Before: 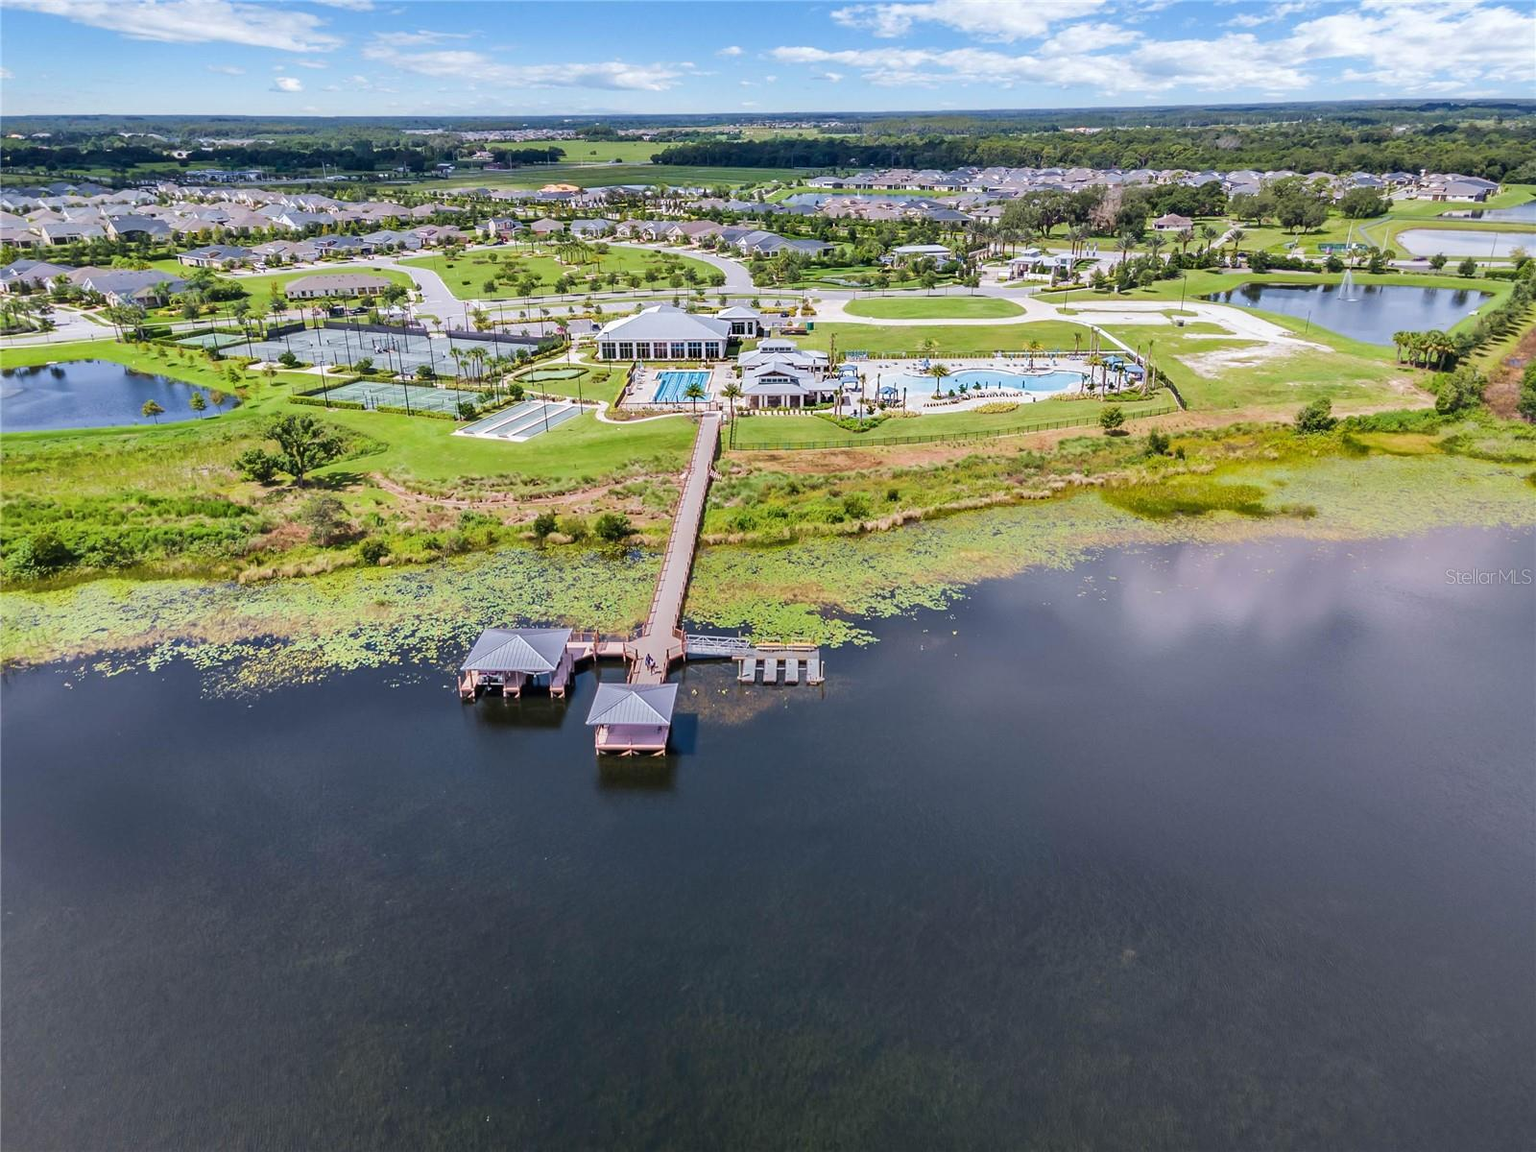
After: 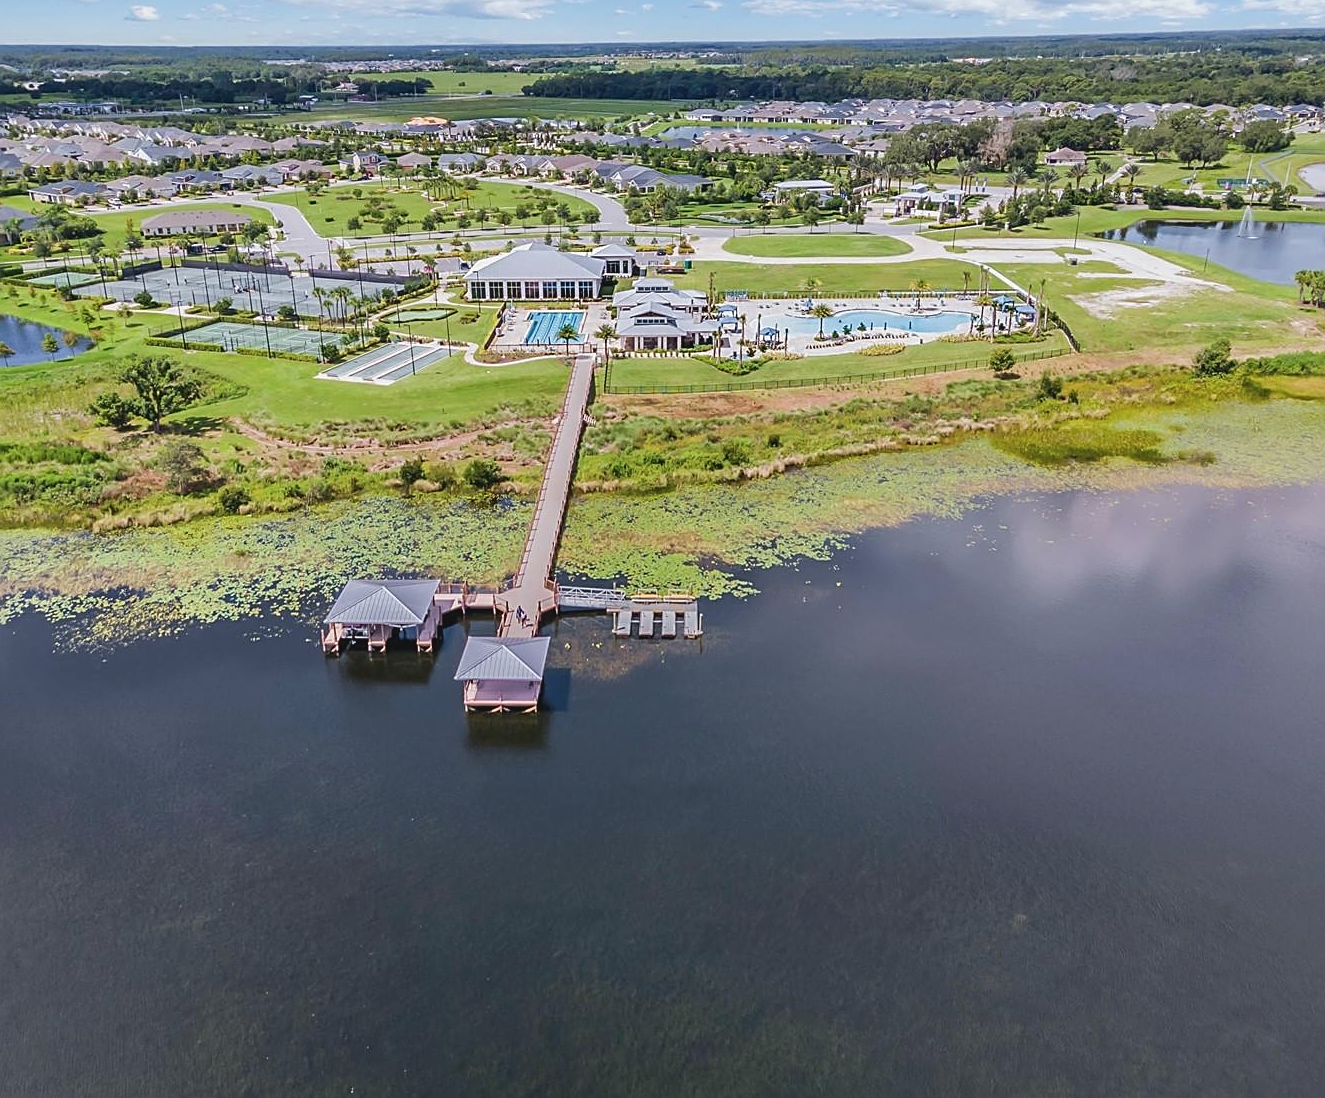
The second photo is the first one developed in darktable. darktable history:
contrast brightness saturation: contrast -0.1, saturation -0.1
sharpen: on, module defaults
crop: left 9.807%, top 6.259%, right 7.334%, bottom 2.177%
